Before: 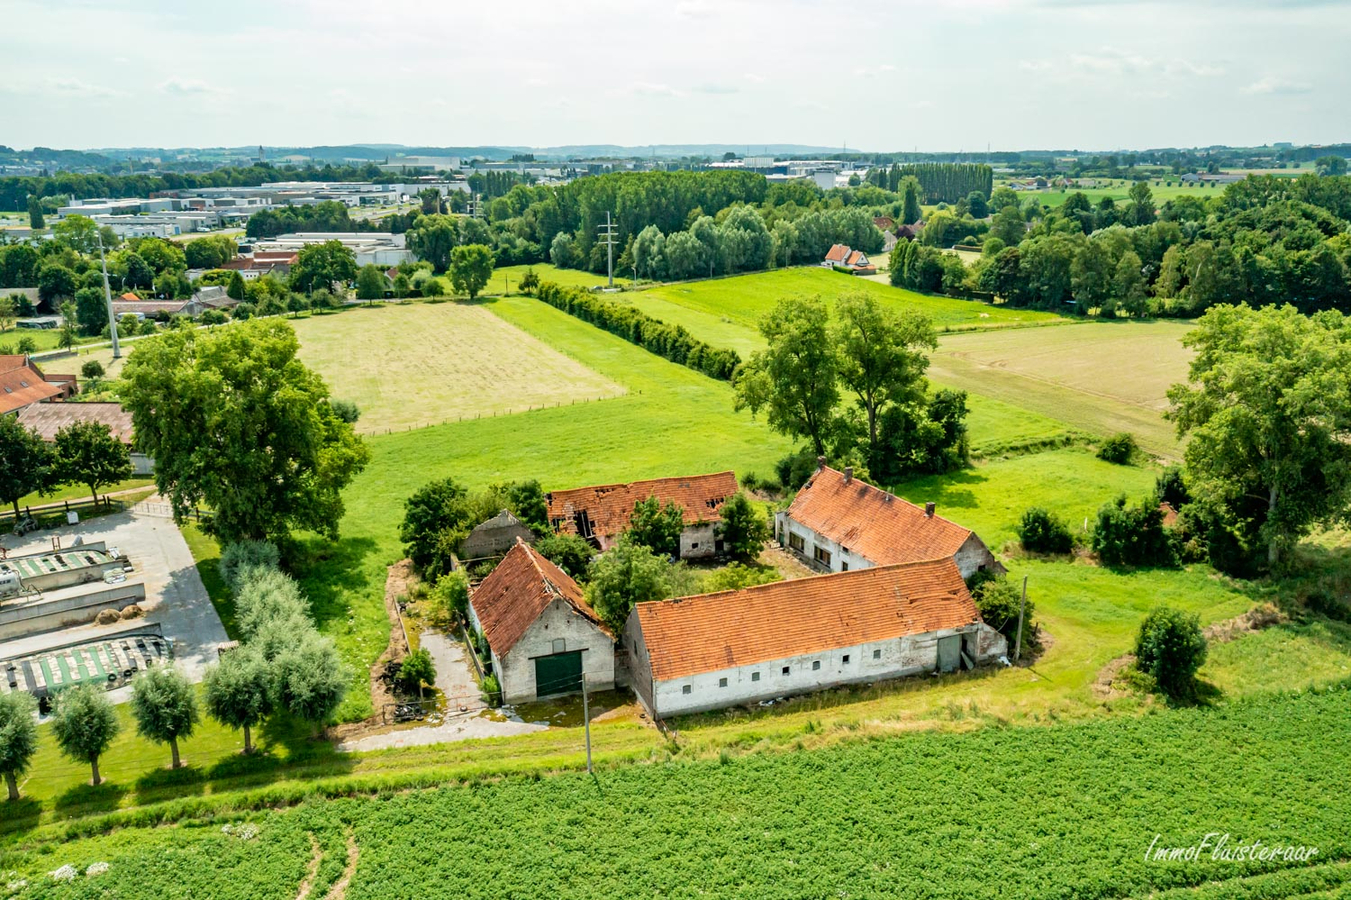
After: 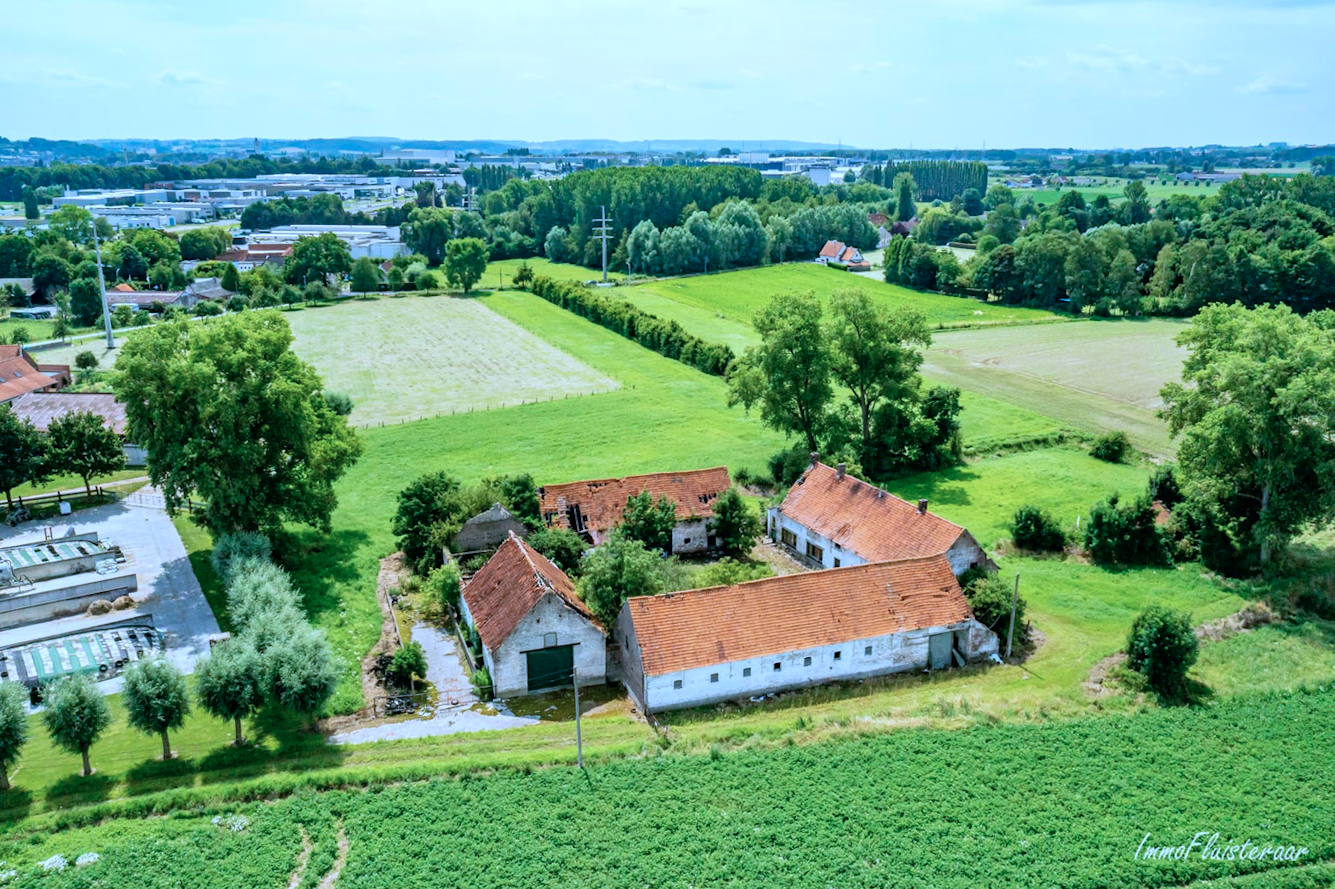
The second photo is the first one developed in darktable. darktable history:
crop and rotate: angle -0.434°
color calibration: illuminant as shot in camera, adaptation linear Bradford (ICC v4), x 0.406, y 0.404, temperature 3560.84 K
